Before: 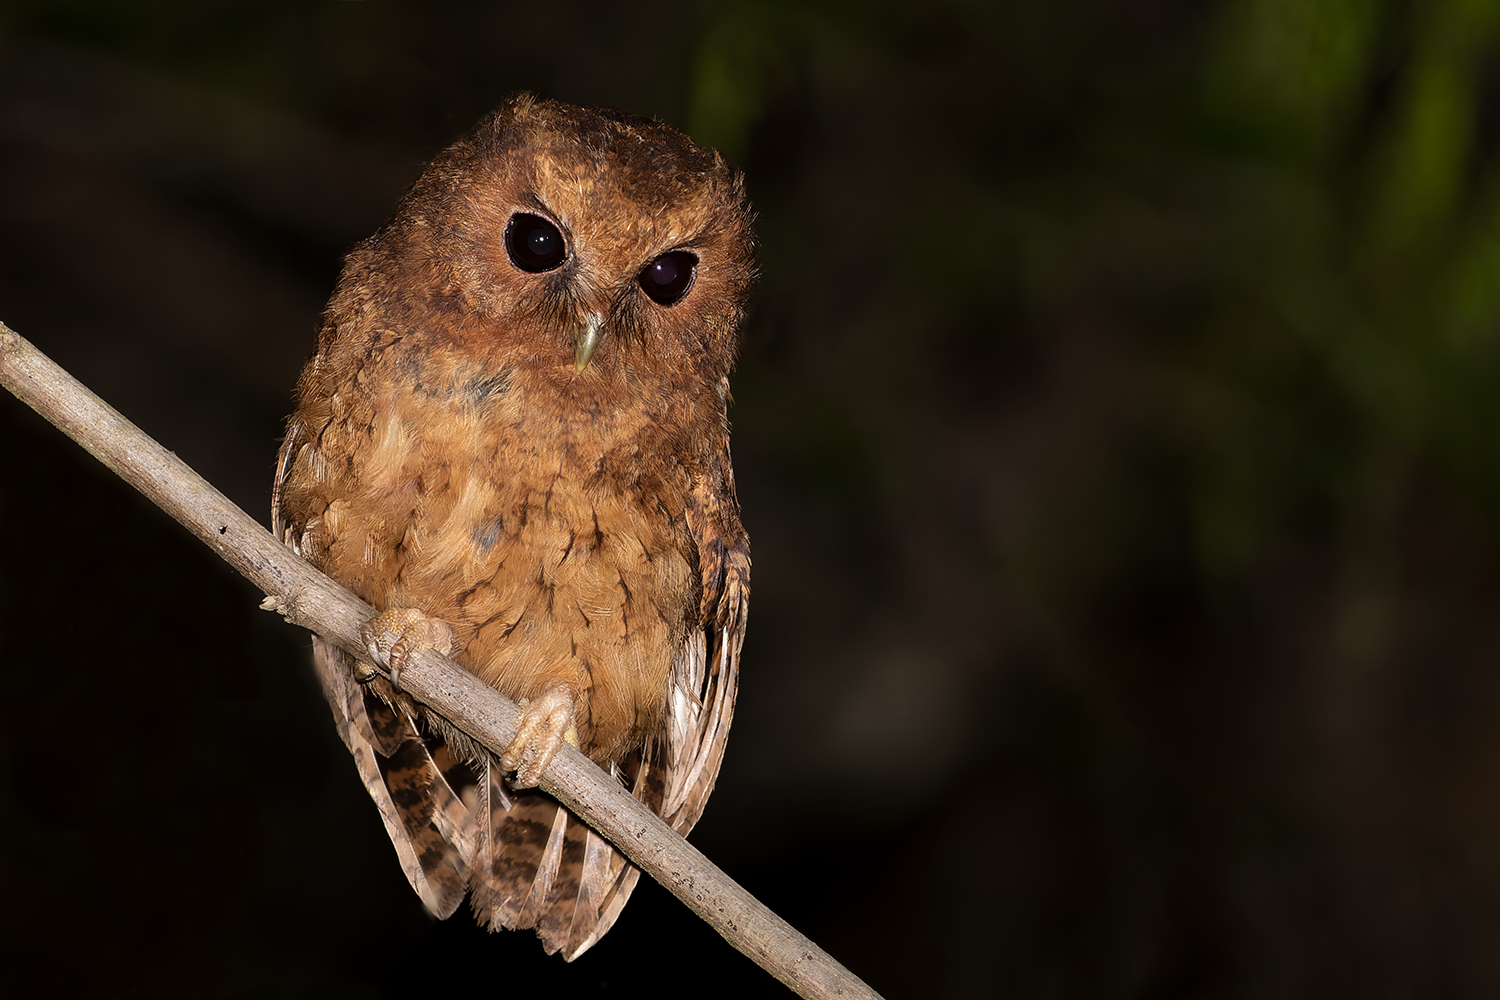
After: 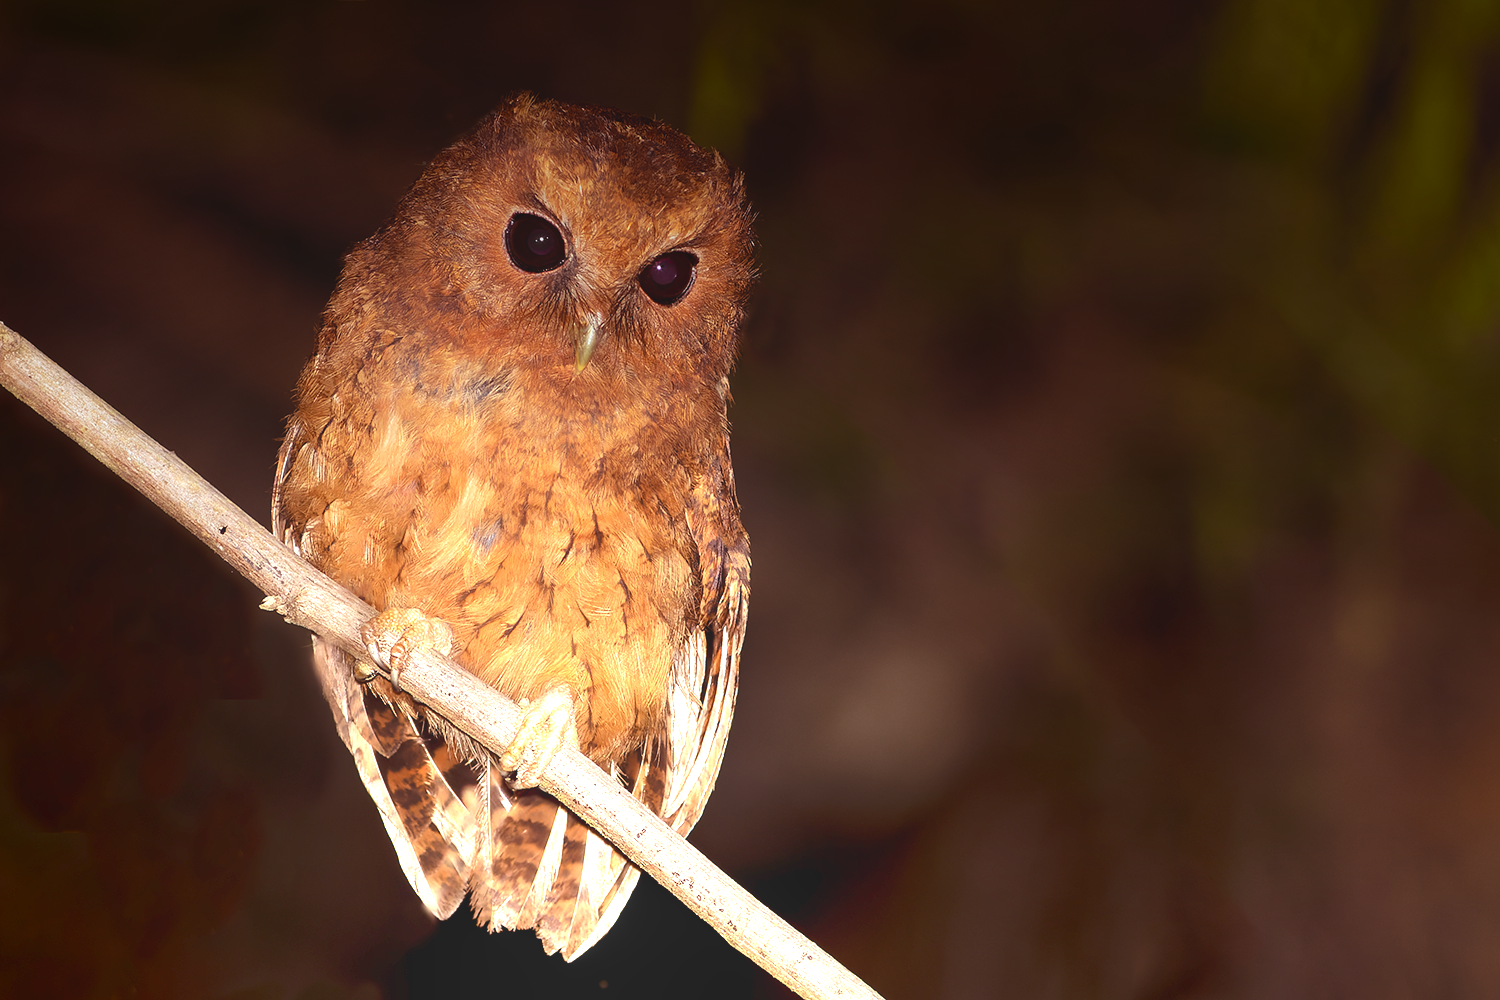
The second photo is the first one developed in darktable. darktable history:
local contrast: detail 70%
rgb levels: mode RGB, independent channels, levels [[0, 0.474, 1], [0, 0.5, 1], [0, 0.5, 1]]
graduated density: density -3.9 EV
